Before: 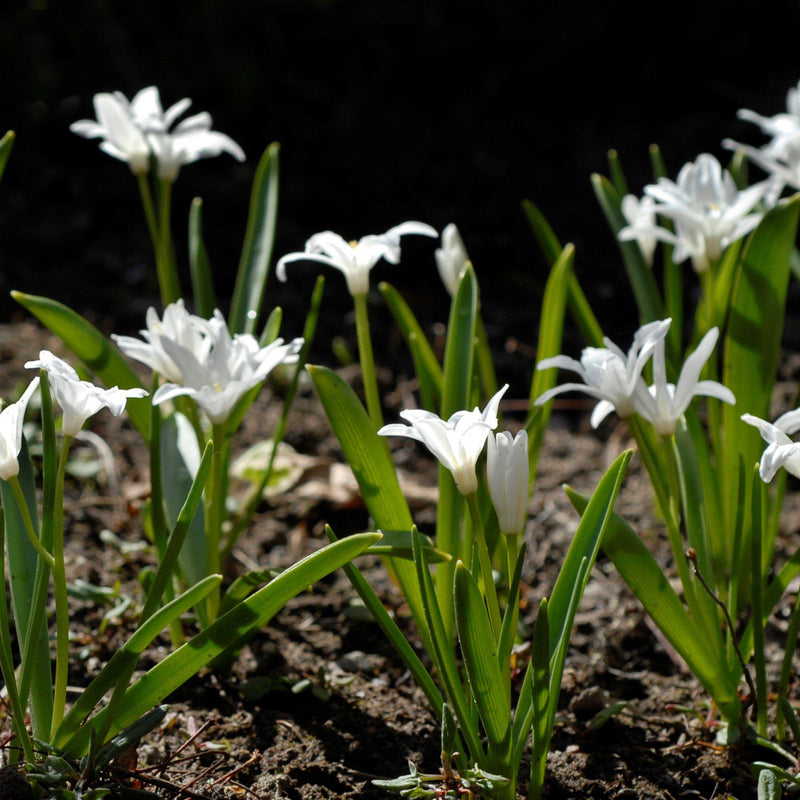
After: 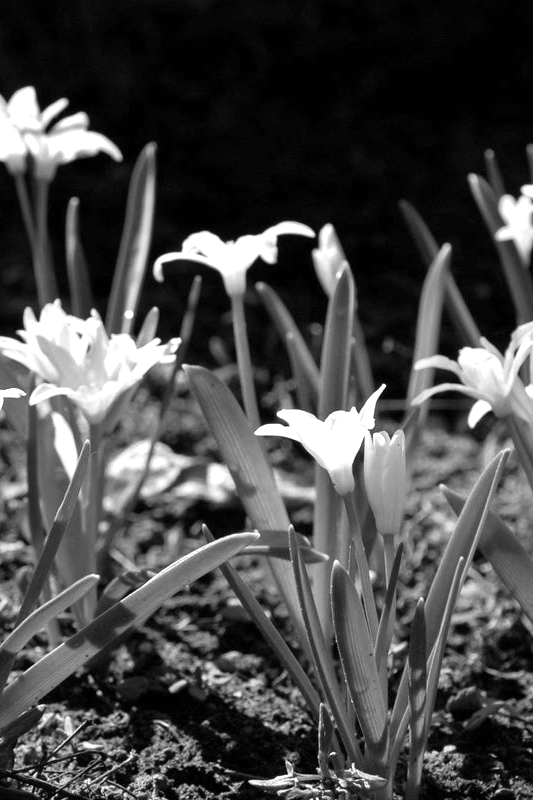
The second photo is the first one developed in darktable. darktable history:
crop and rotate: left 15.446%, right 17.836%
exposure: black level correction 0, exposure 0.7 EV, compensate exposure bias true, compensate highlight preservation false
monochrome: a 32, b 64, size 2.3
